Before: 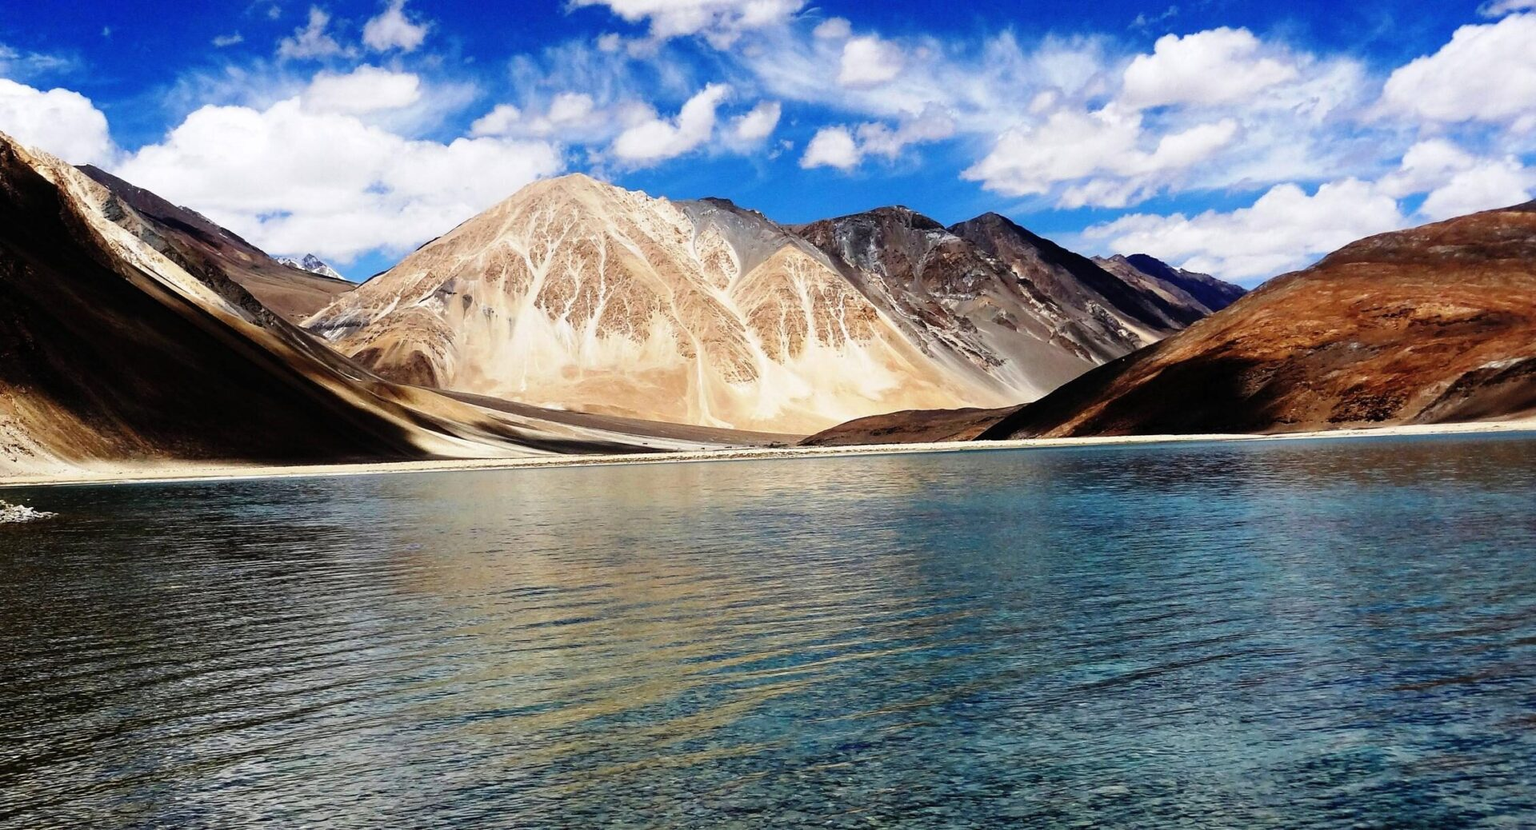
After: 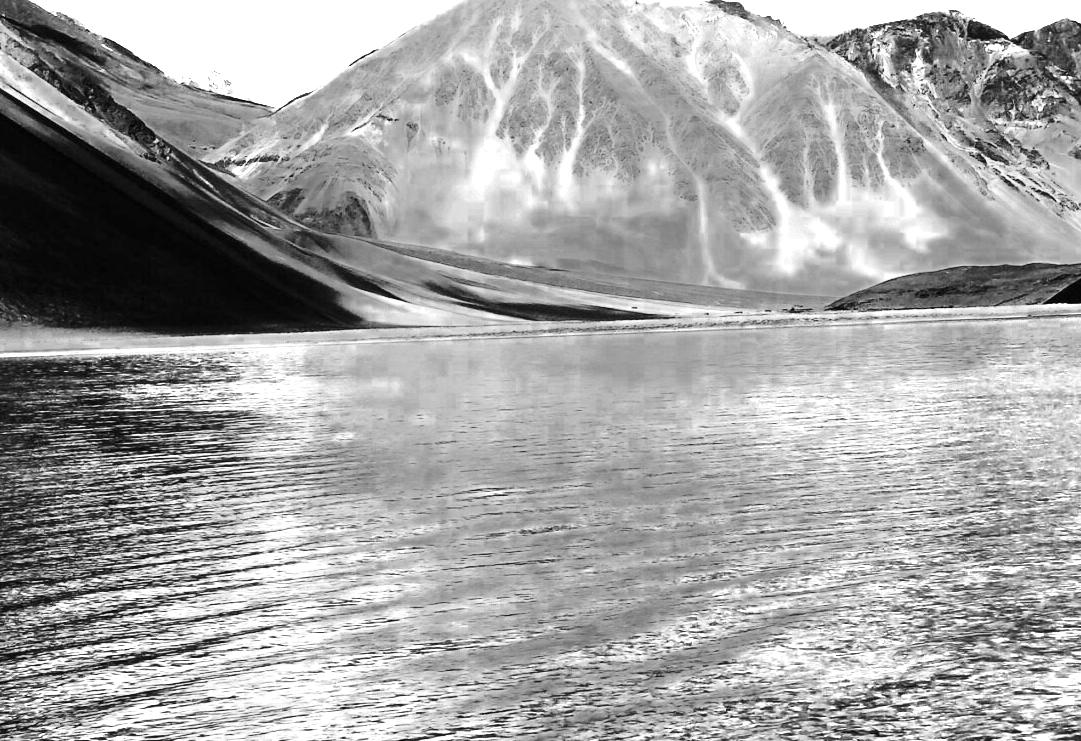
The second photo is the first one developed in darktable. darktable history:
contrast brightness saturation: contrast 0.28
tone equalizer: on, module defaults
exposure: black level correction 0, exposure 1.5 EV, compensate exposure bias true, compensate highlight preservation false
color zones: curves: ch0 [(0.287, 0.048) (0.493, 0.484) (0.737, 0.816)]; ch1 [(0, 0) (0.143, 0) (0.286, 0) (0.429, 0) (0.571, 0) (0.714, 0) (0.857, 0)]
crop: left 8.966%, top 23.852%, right 34.699%, bottom 4.703%
